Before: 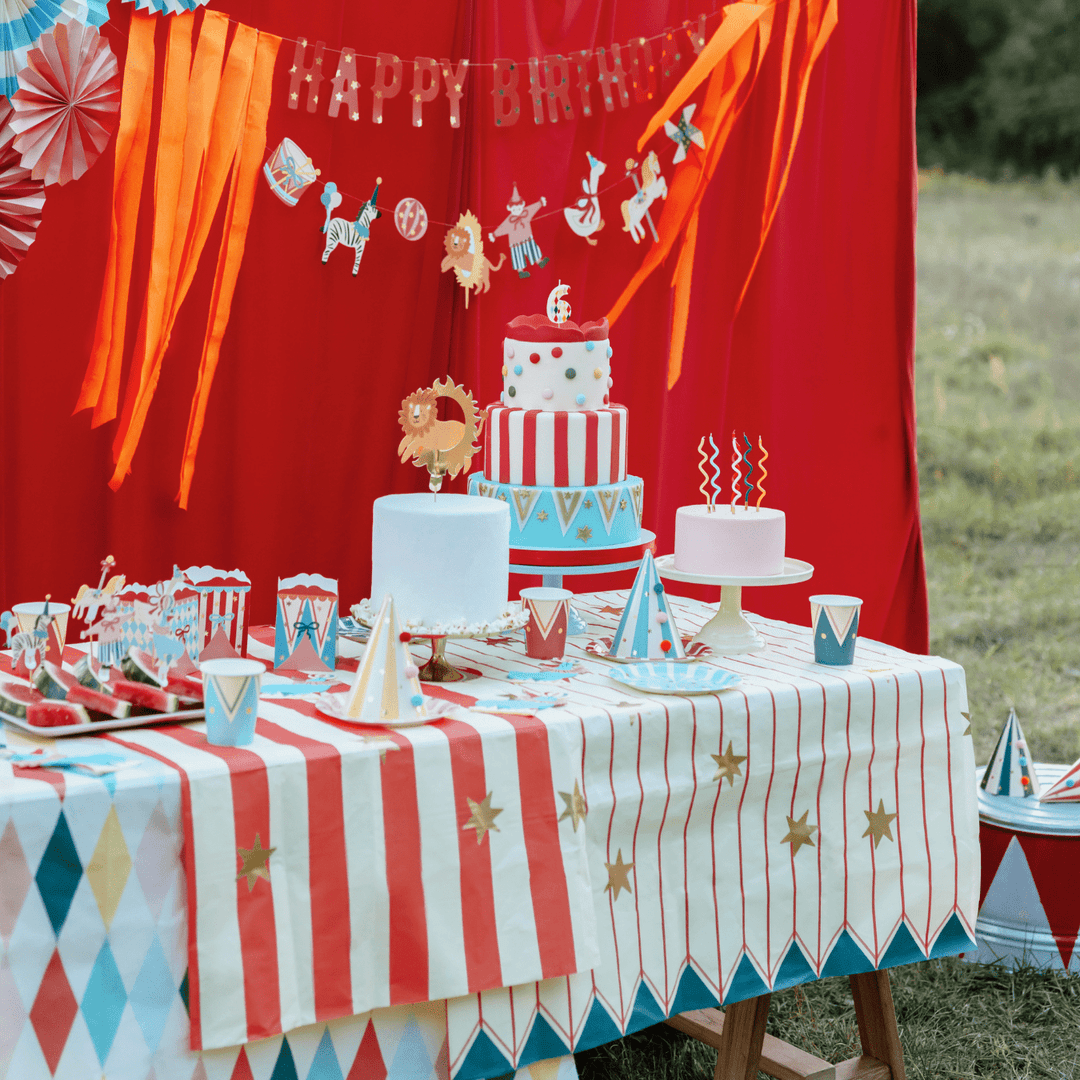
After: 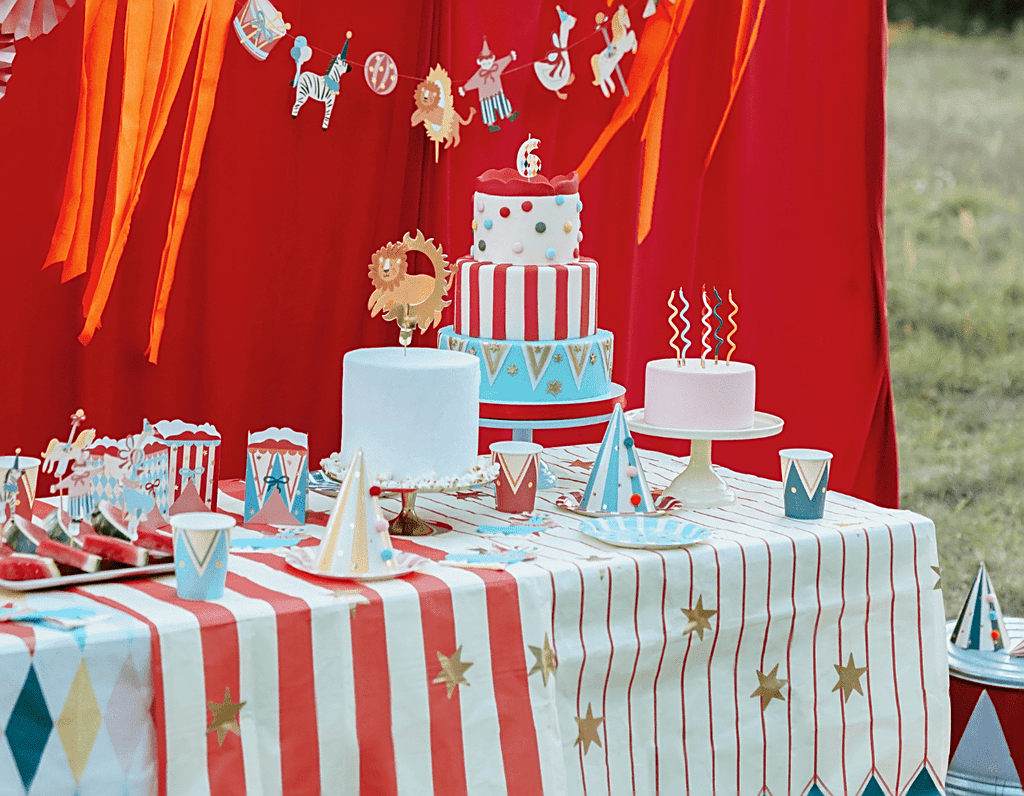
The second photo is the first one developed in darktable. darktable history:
crop and rotate: left 2.778%, top 13.553%, right 2.32%, bottom 12.665%
sharpen: on, module defaults
